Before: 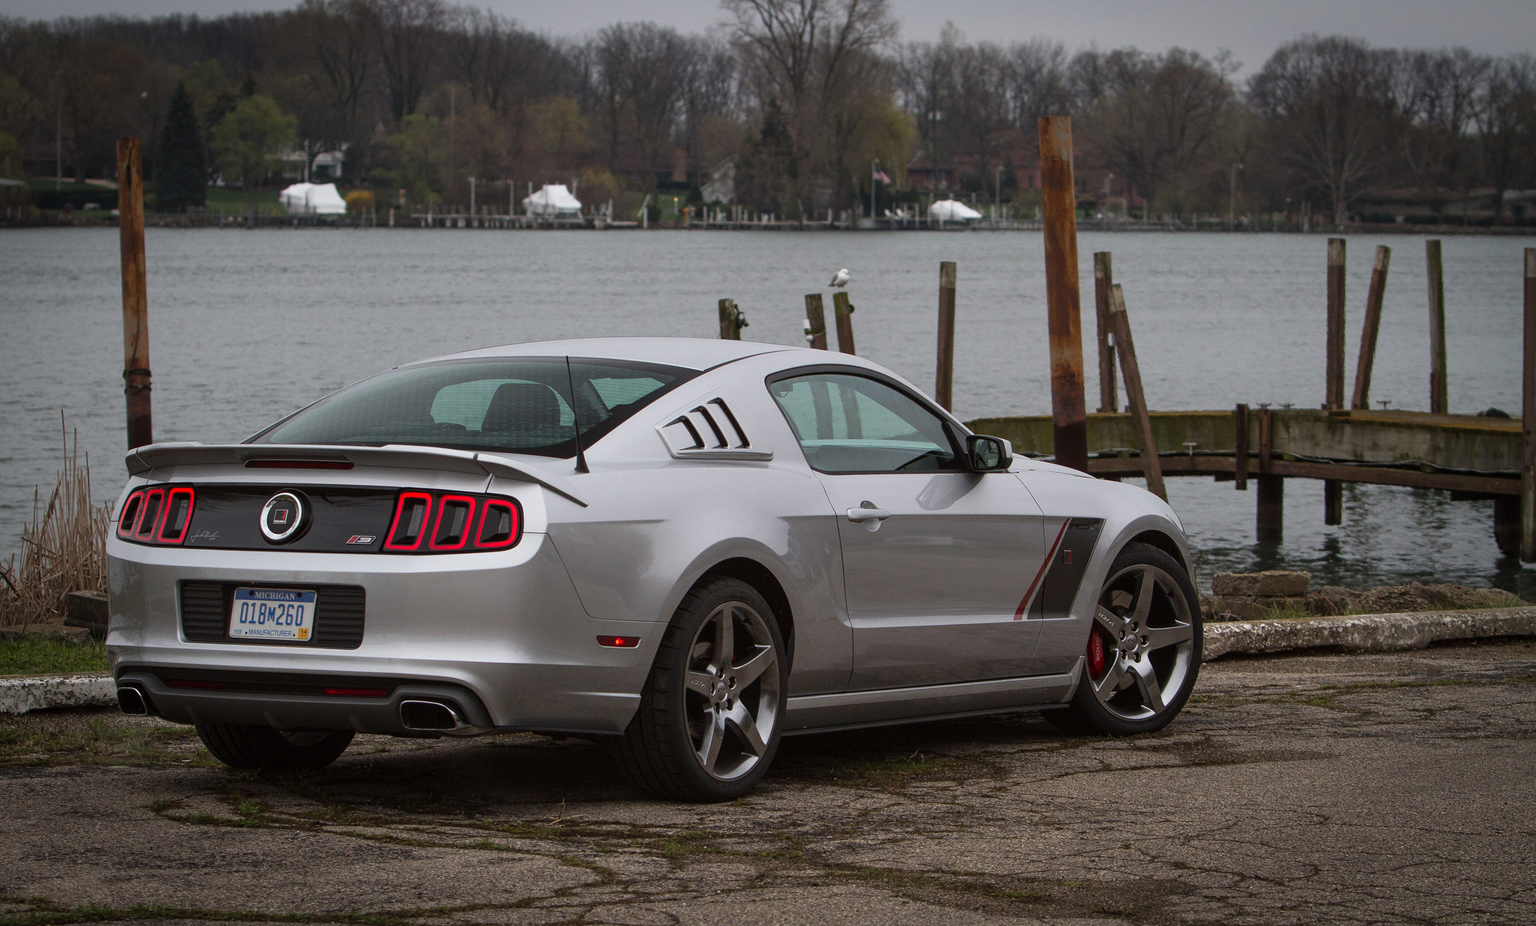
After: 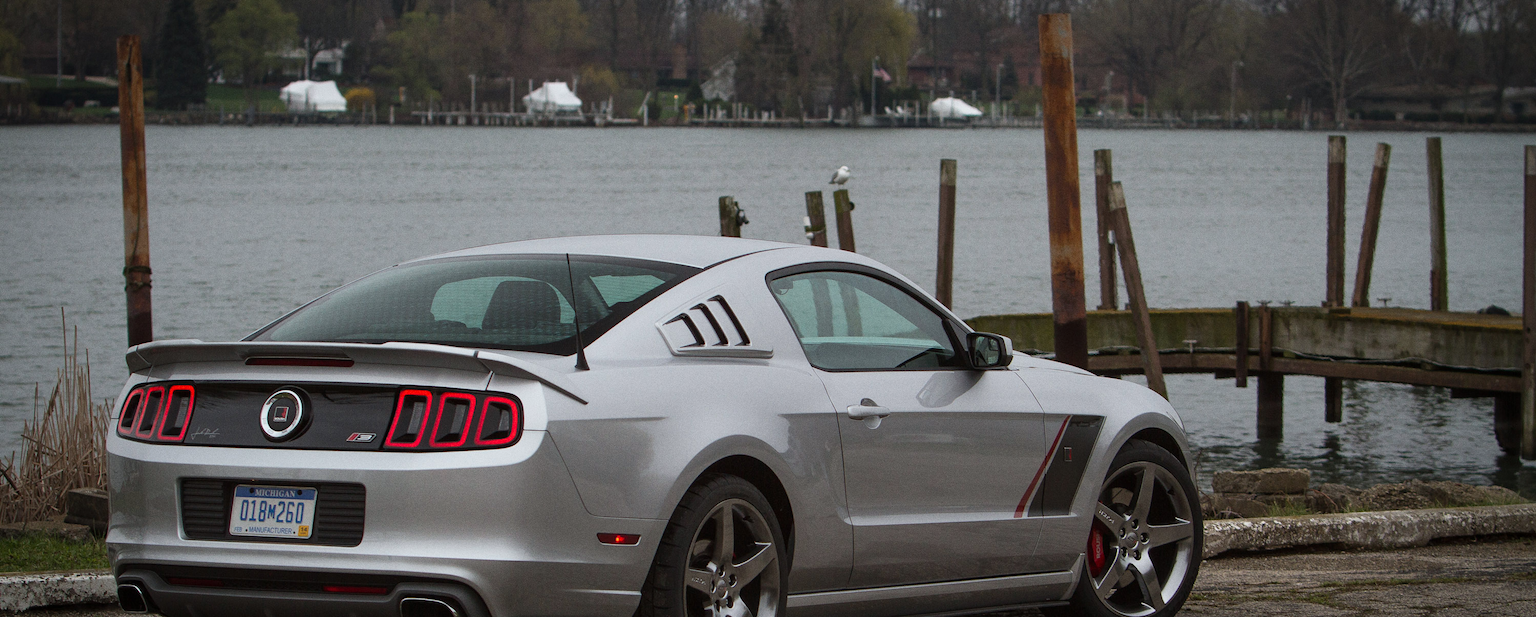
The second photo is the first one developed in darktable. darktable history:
crop: top 11.166%, bottom 22.168%
grain: coarseness 0.09 ISO
white balance: red 0.978, blue 0.999
